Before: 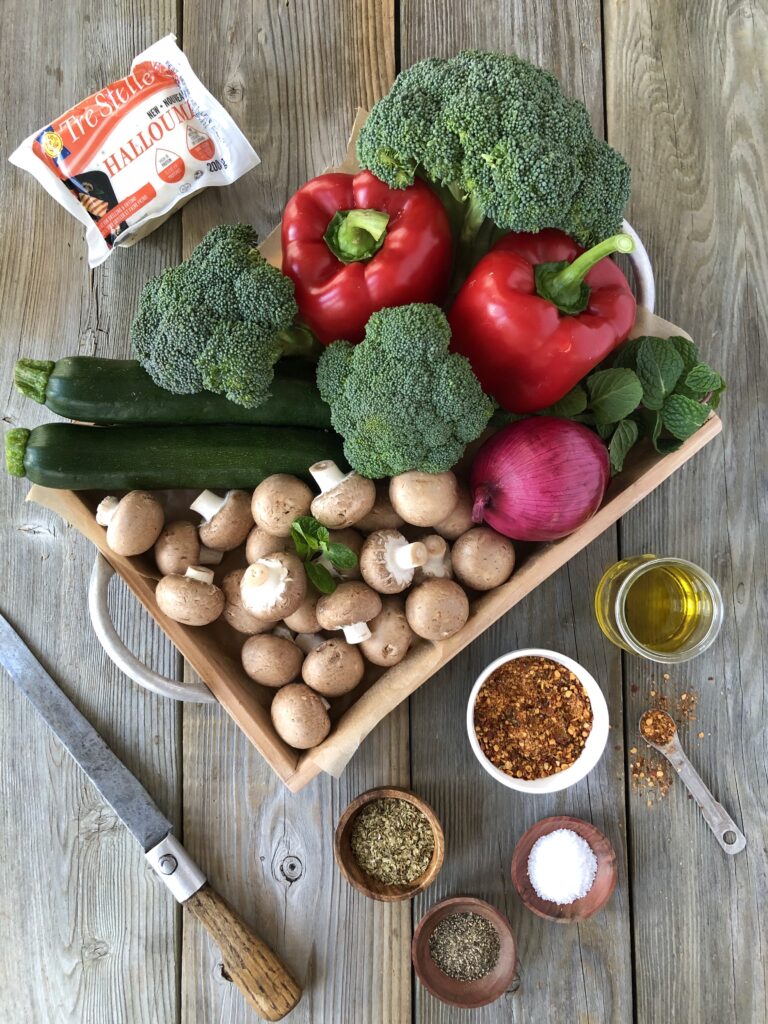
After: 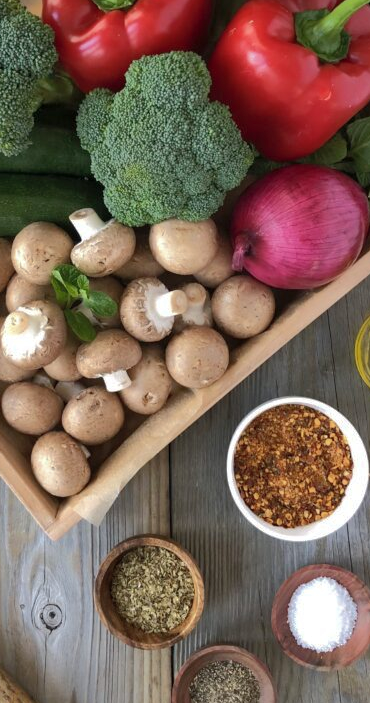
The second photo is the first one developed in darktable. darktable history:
crop: left 31.379%, top 24.658%, right 20.326%, bottom 6.628%
shadows and highlights: shadows 40, highlights -60
